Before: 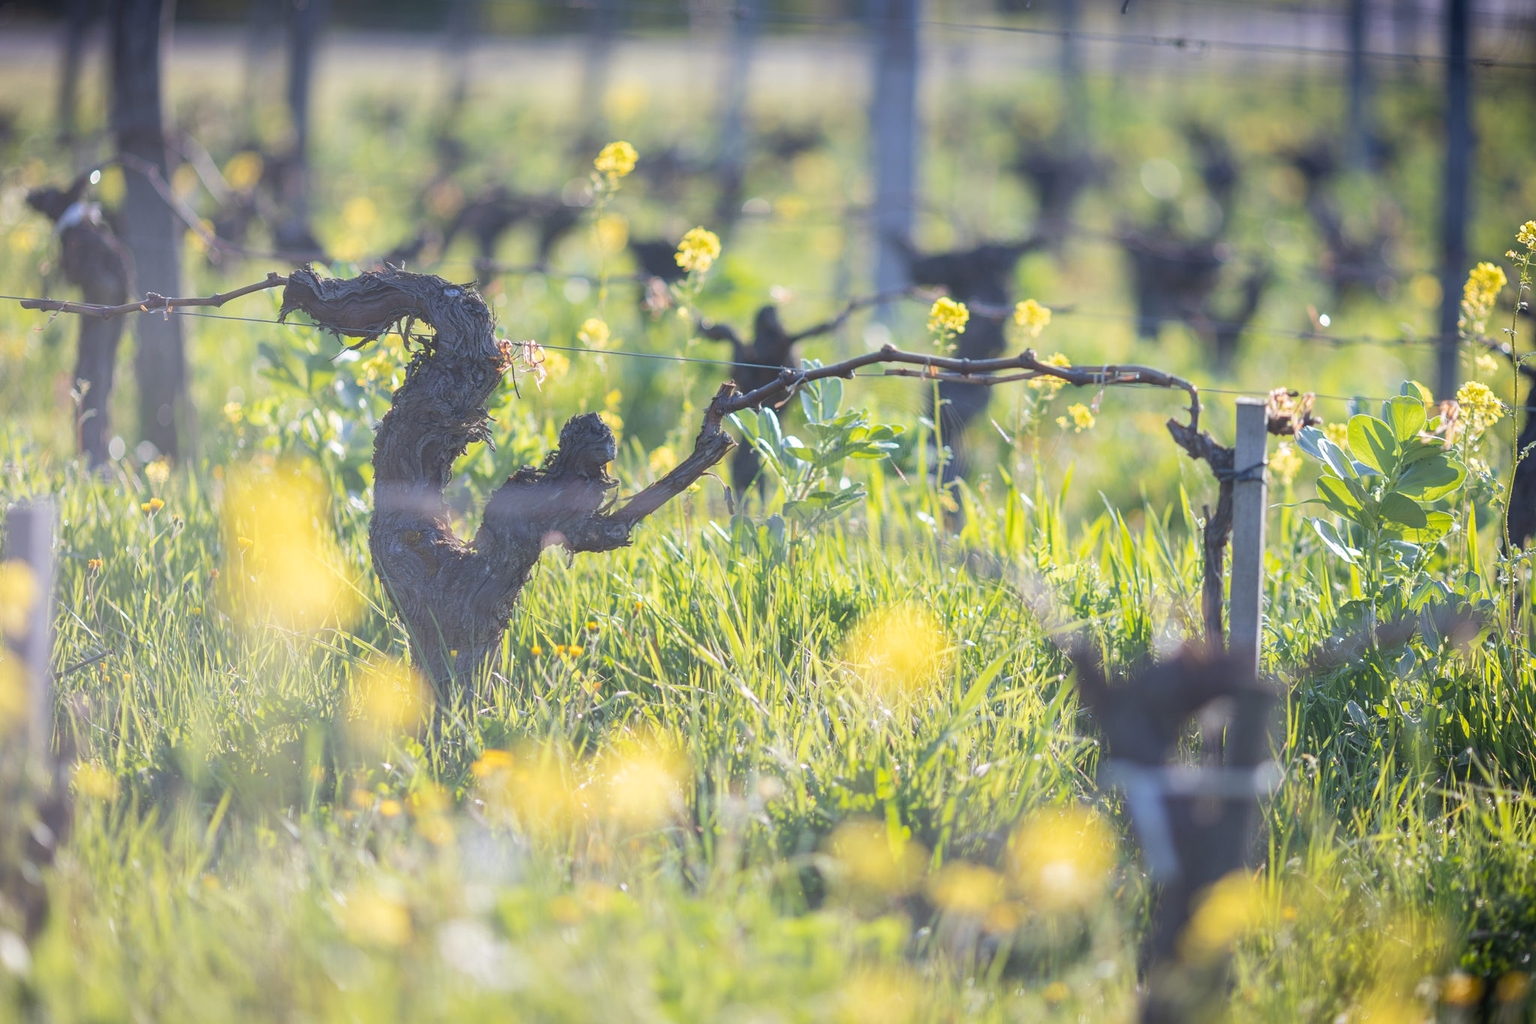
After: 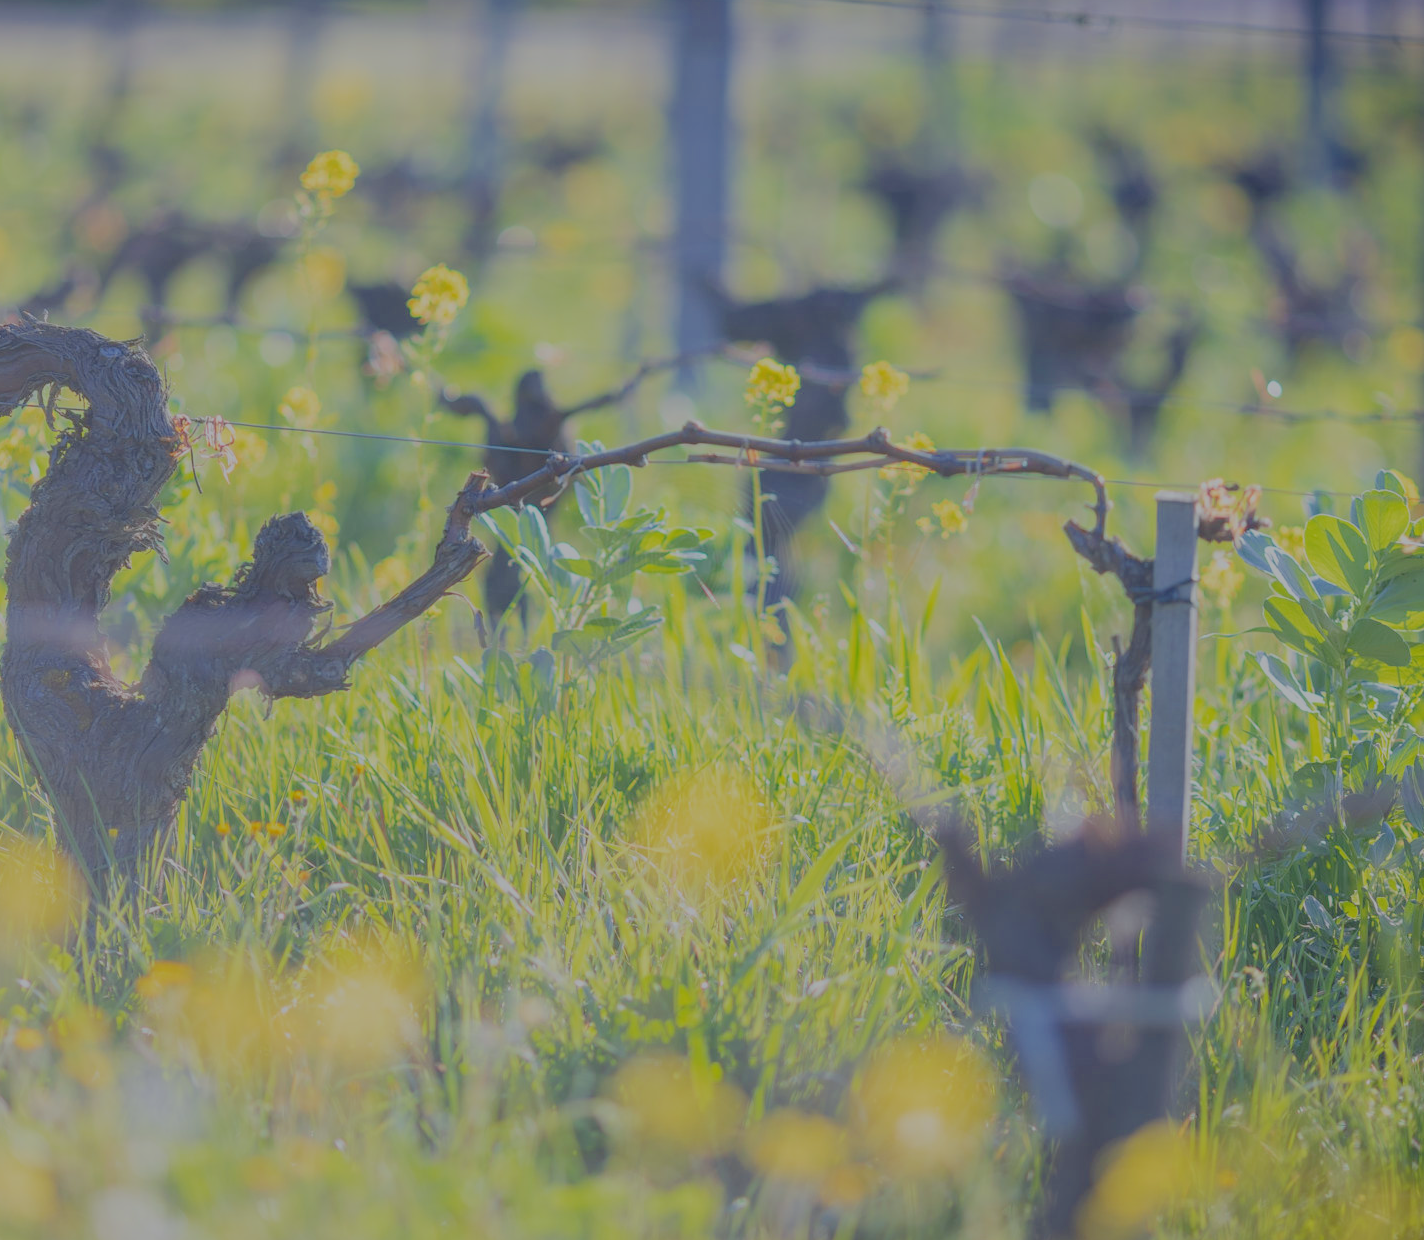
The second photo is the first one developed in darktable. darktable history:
filmic rgb: black relative exposure -16 EV, white relative exposure 8 EV, threshold 3 EV, hardness 4.17, latitude 50%, contrast 0.5, color science v5 (2021), contrast in shadows safe, contrast in highlights safe, enable highlight reconstruction true
local contrast: on, module defaults
crop and rotate: left 24.034%, top 2.838%, right 6.406%, bottom 6.299%
white balance: red 0.982, blue 1.018
